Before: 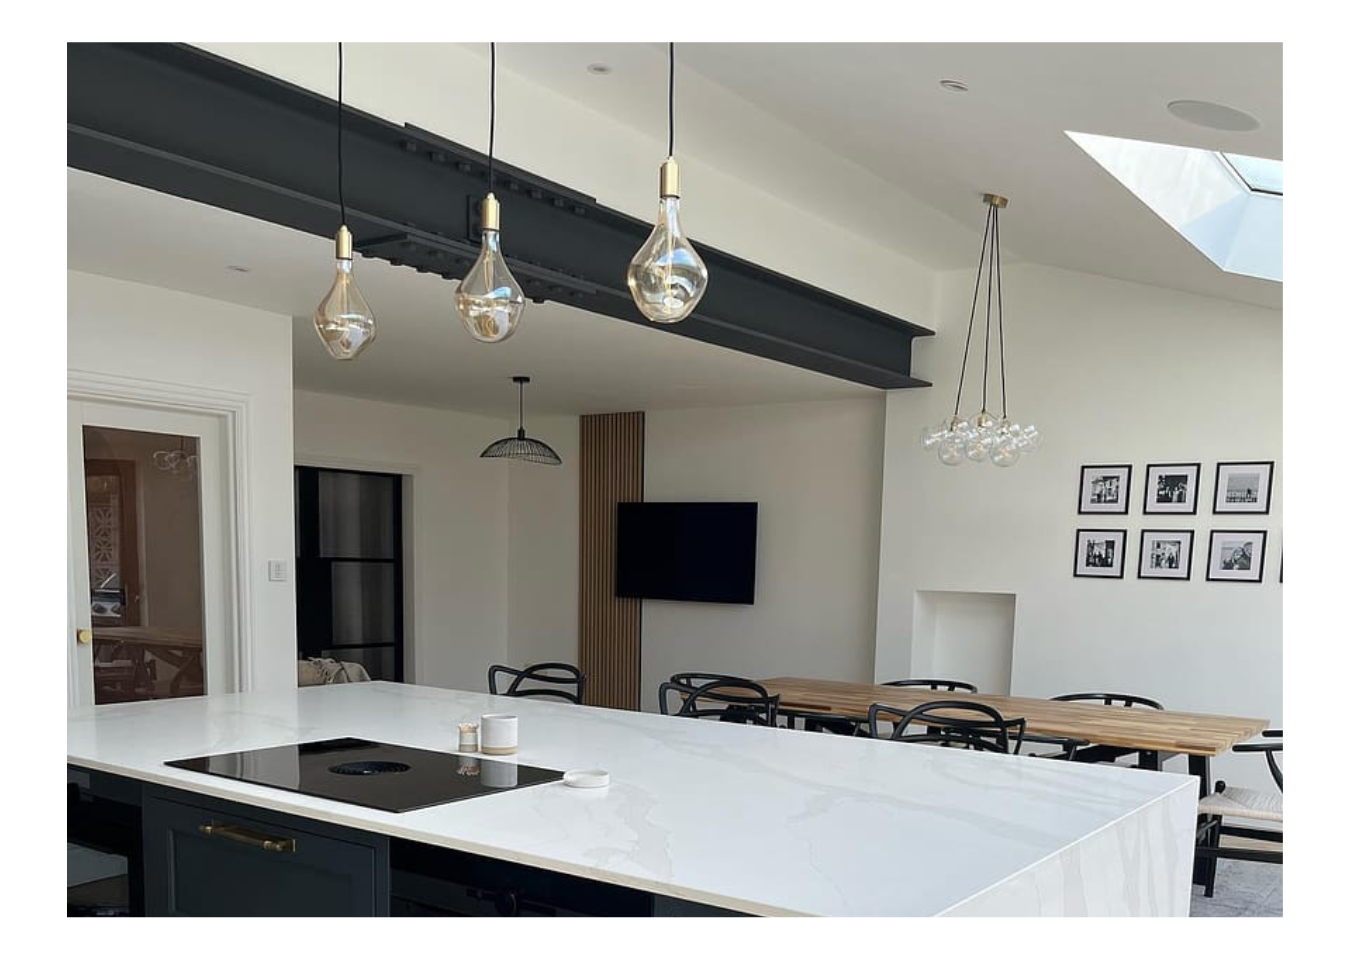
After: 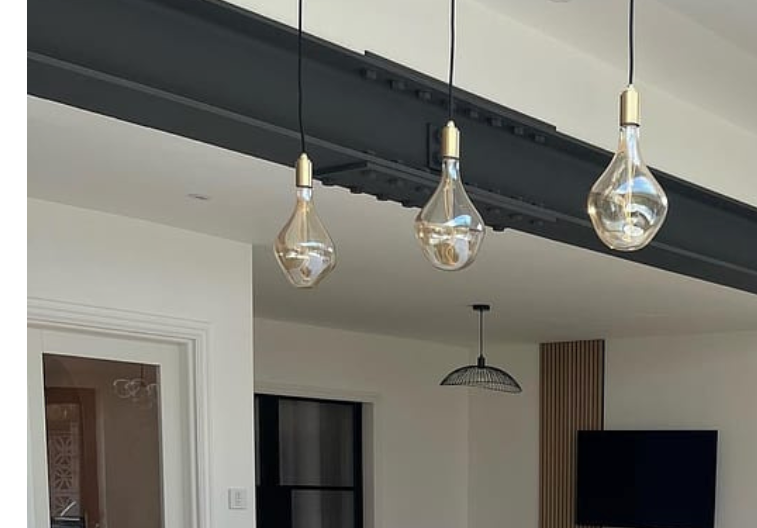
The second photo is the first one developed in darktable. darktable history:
shadows and highlights: shadows 24.89, highlights -25.84
crop and rotate: left 3.024%, top 7.545%, right 40.891%, bottom 37.354%
